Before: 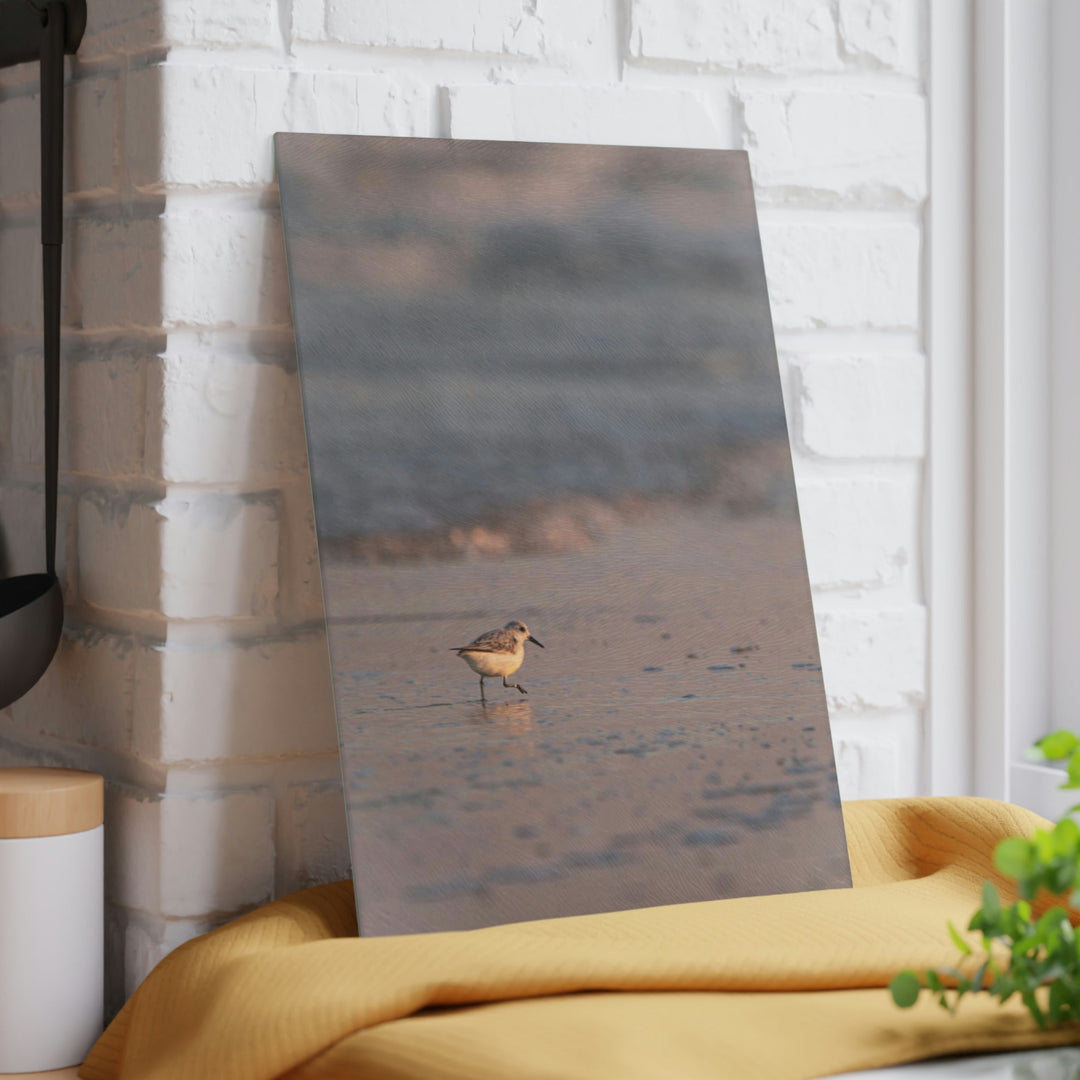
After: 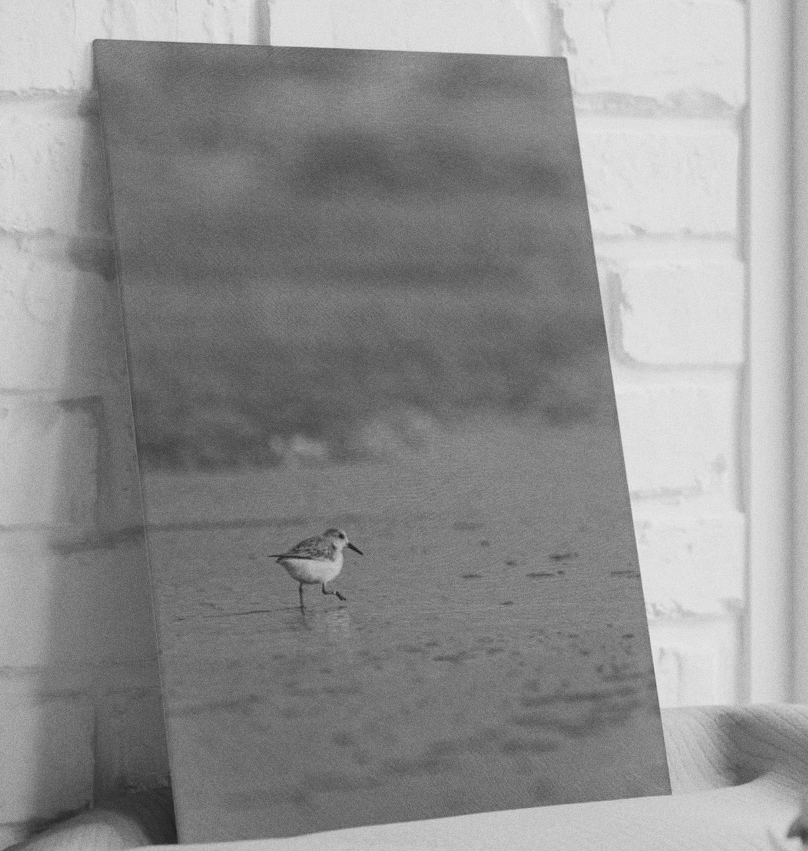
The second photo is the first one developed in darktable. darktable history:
crop: left 16.768%, top 8.653%, right 8.362%, bottom 12.485%
monochrome: a -35.87, b 49.73, size 1.7
grain: coarseness 0.09 ISO
color zones: curves: ch2 [(0, 0.5) (0.143, 0.5) (0.286, 0.416) (0.429, 0.5) (0.571, 0.5) (0.714, 0.5) (0.857, 0.5) (1, 0.5)]
